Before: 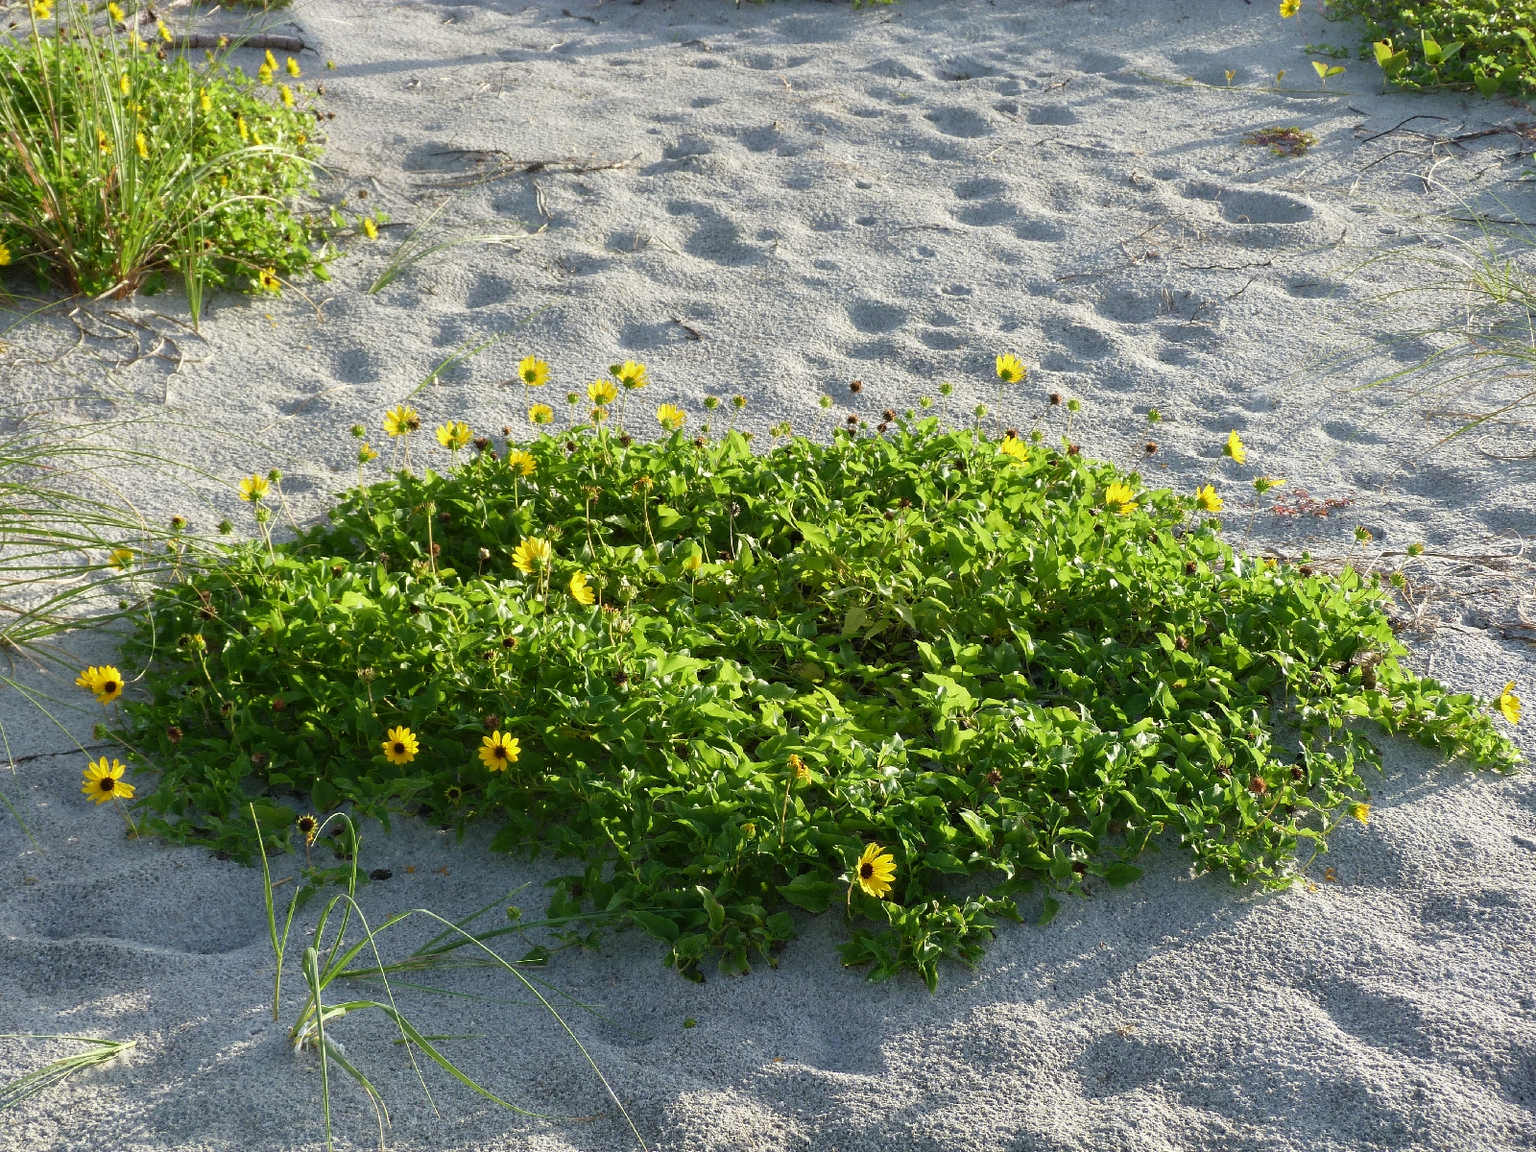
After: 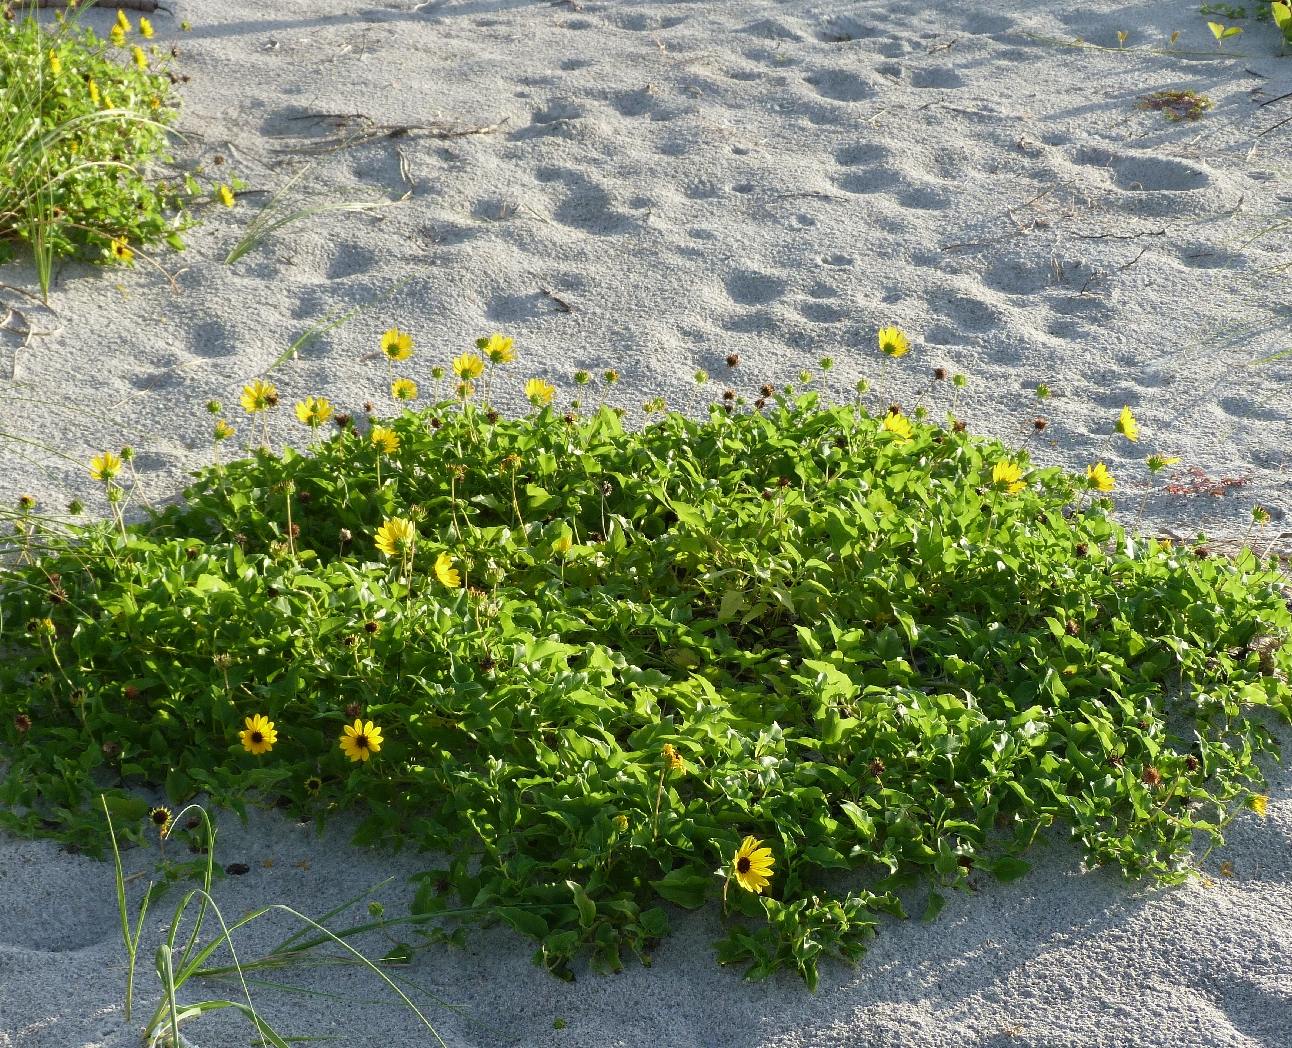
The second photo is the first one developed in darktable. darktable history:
crop: left 9.947%, top 3.507%, right 9.285%, bottom 9.103%
